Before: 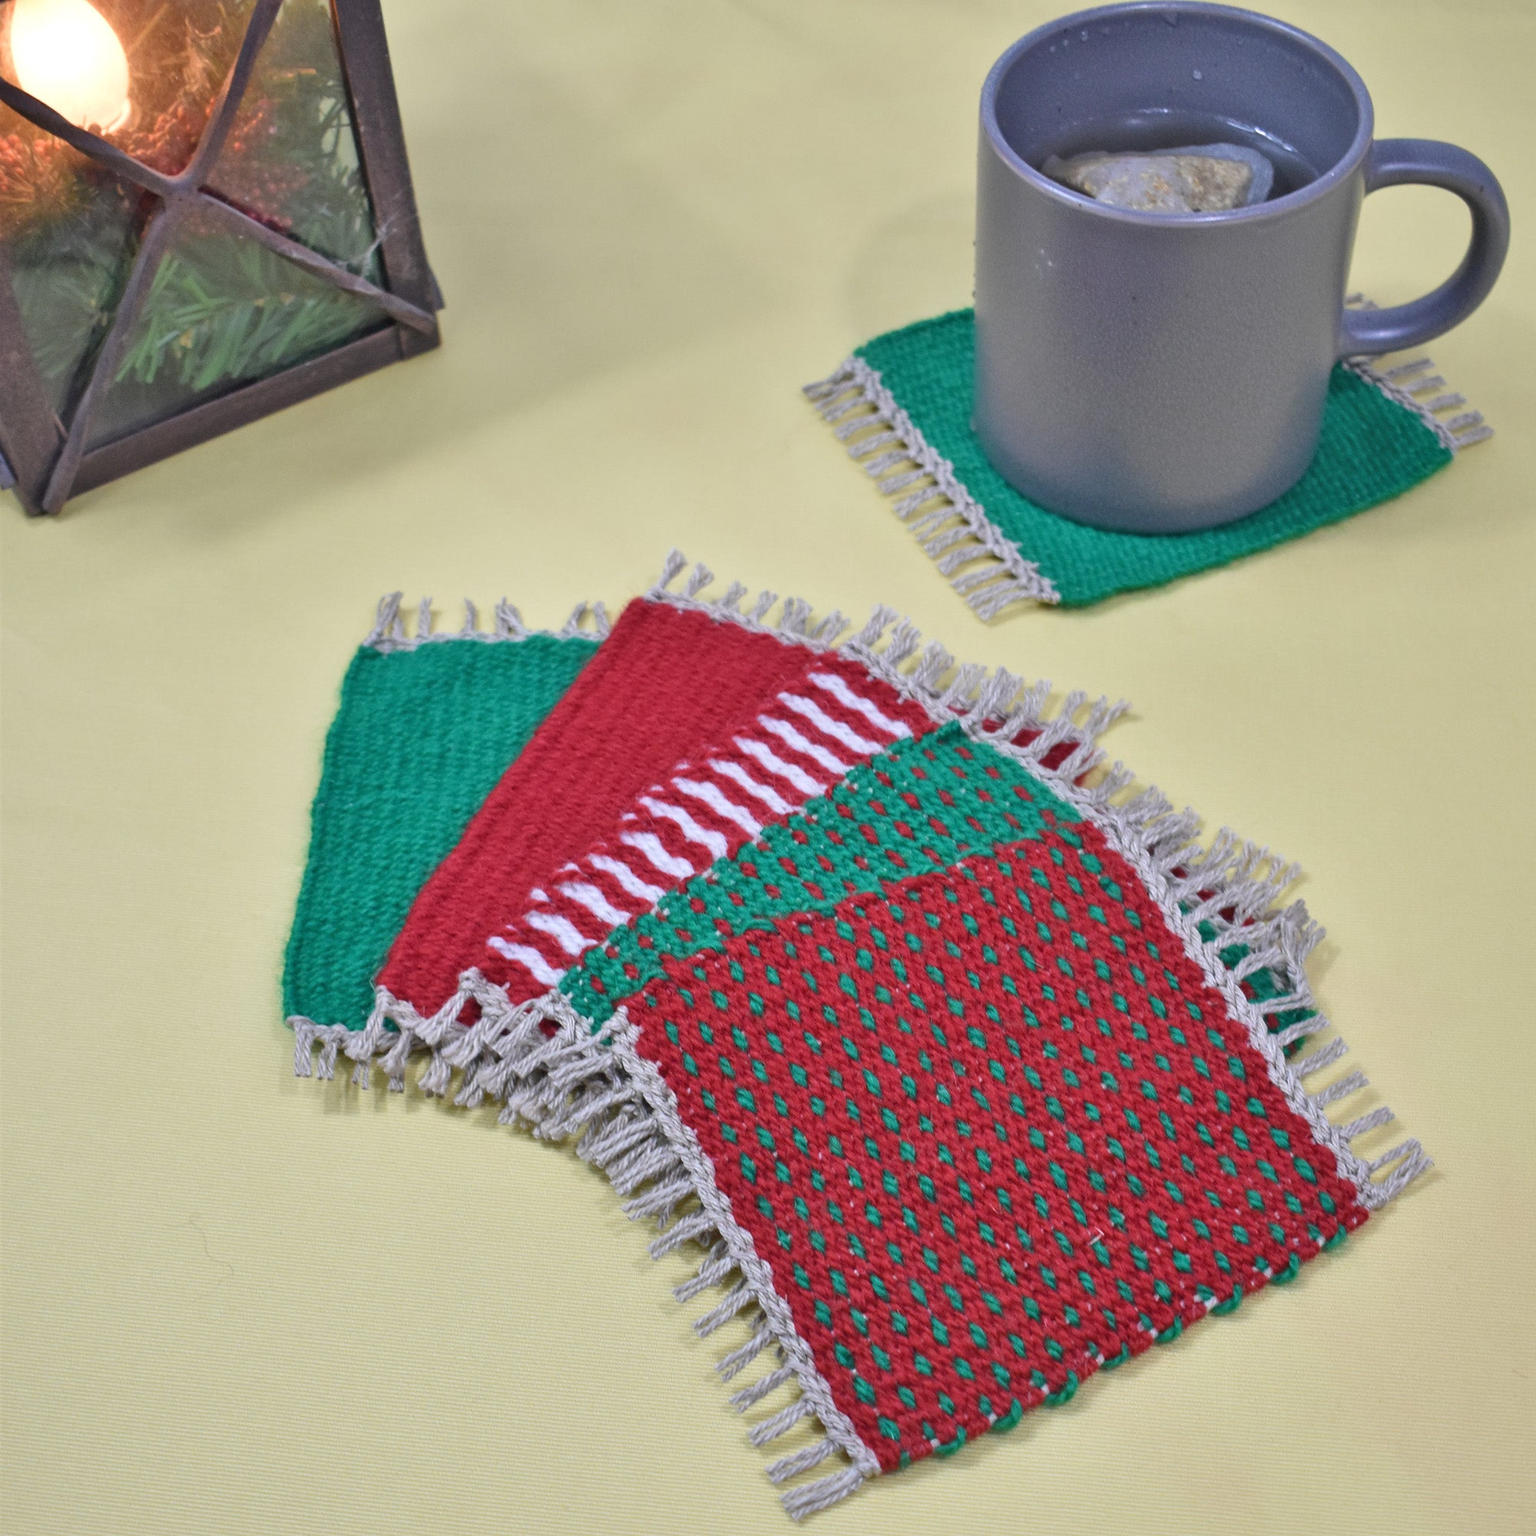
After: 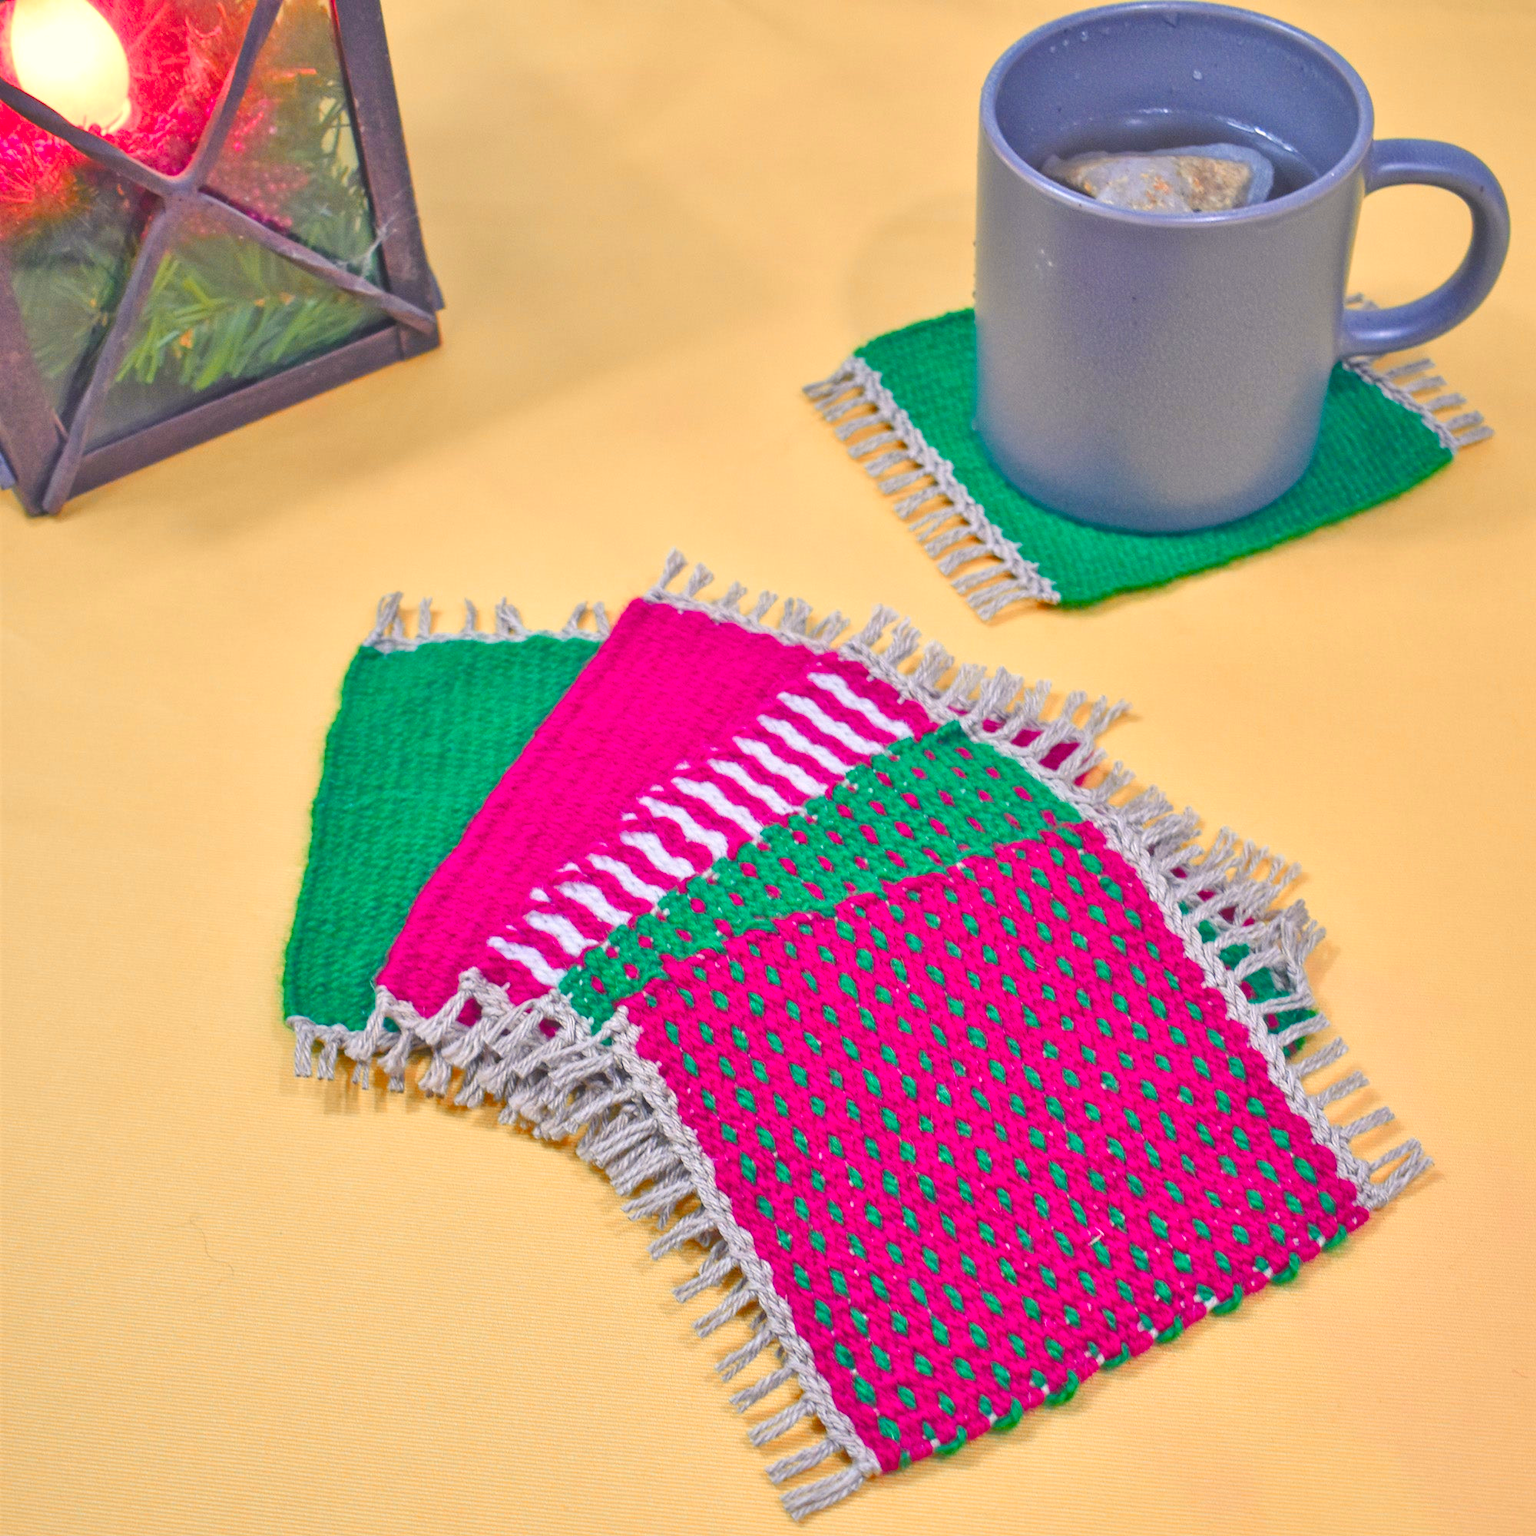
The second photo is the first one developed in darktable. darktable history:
local contrast: on, module defaults
color balance rgb: shadows lift › chroma 3%, shadows lift › hue 280.8°, power › hue 330°, highlights gain › chroma 3%, highlights gain › hue 75.6°, global offset › luminance 1.5%, perceptual saturation grading › global saturation 20%, perceptual saturation grading › highlights -25%, perceptual saturation grading › shadows 50%, global vibrance 30%
color zones: curves: ch1 [(0.24, 0.634) (0.75, 0.5)]; ch2 [(0.253, 0.437) (0.745, 0.491)], mix 102.12%
contrast brightness saturation: brightness 0.13
